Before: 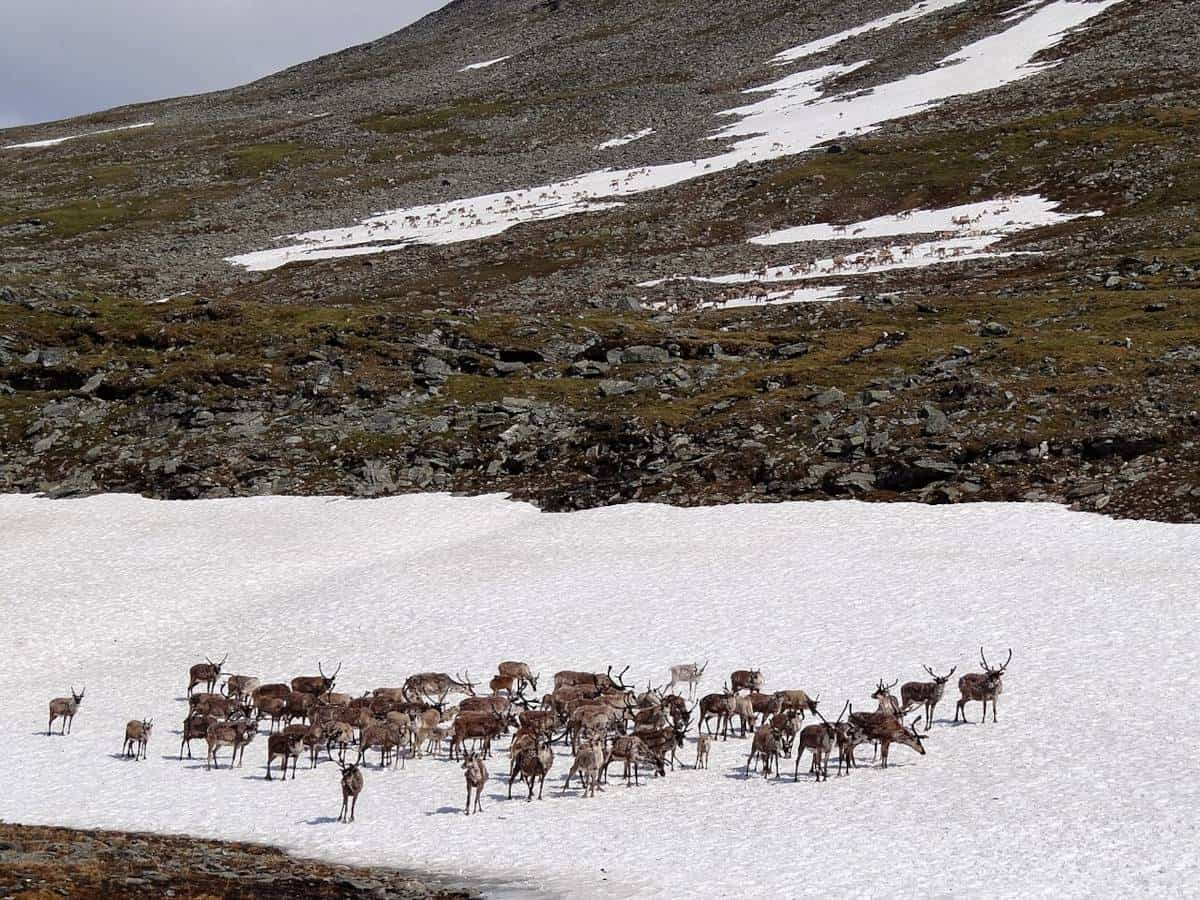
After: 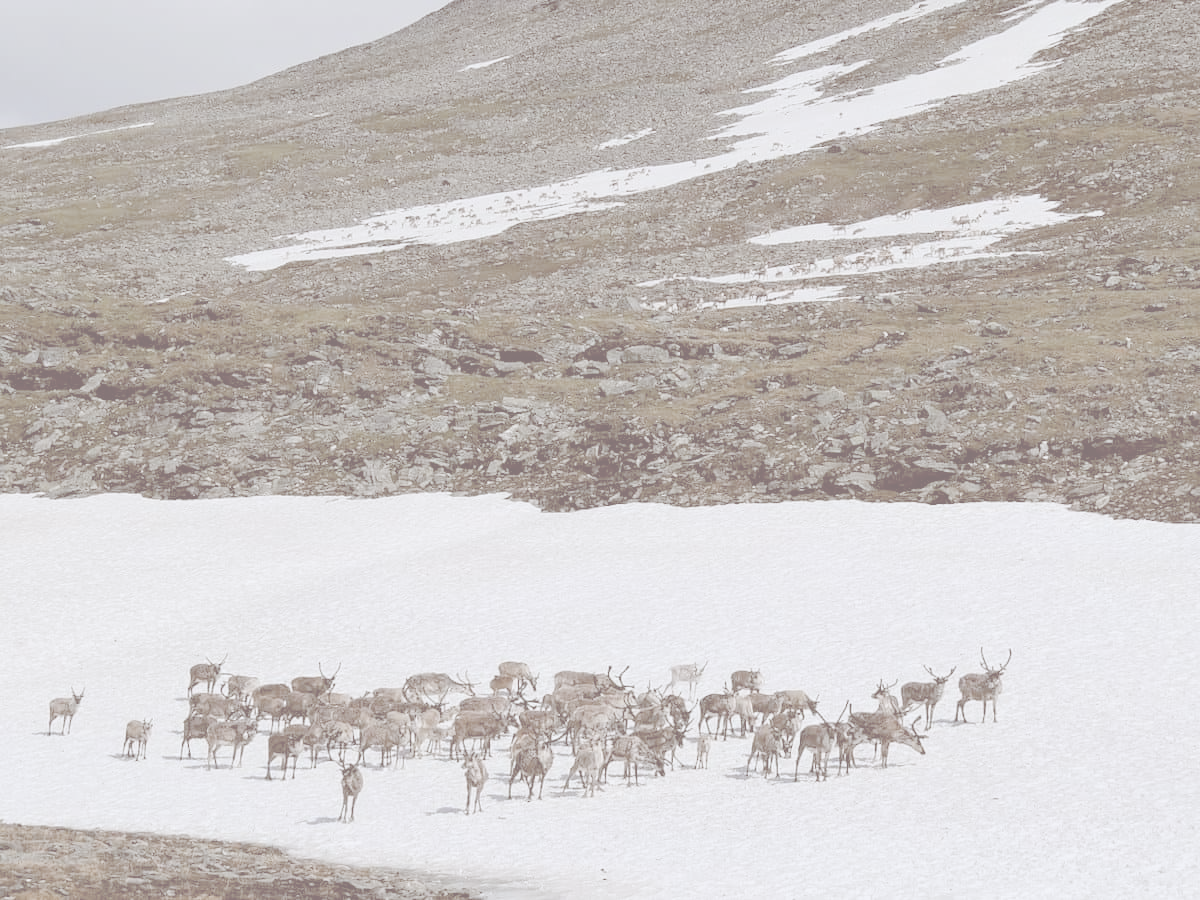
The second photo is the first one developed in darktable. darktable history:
exposure: black level correction 0.001, exposure 0.5 EV, compensate exposure bias true, compensate highlight preservation false
contrast brightness saturation: contrast -0.32, brightness 0.75, saturation -0.78
color balance: lift [1, 1.011, 0.999, 0.989], gamma [1.109, 1.045, 1.039, 0.955], gain [0.917, 0.936, 0.952, 1.064], contrast 2.32%, contrast fulcrum 19%, output saturation 101%
